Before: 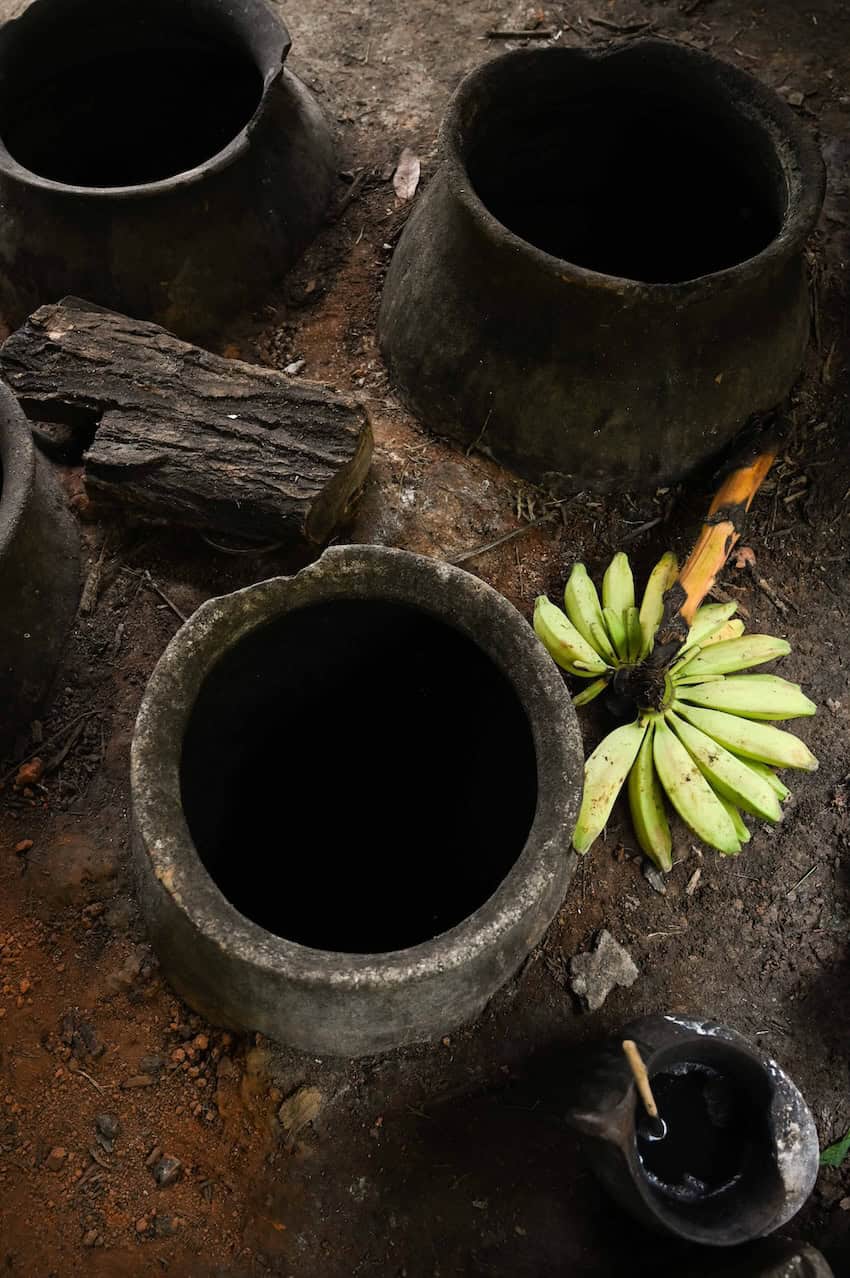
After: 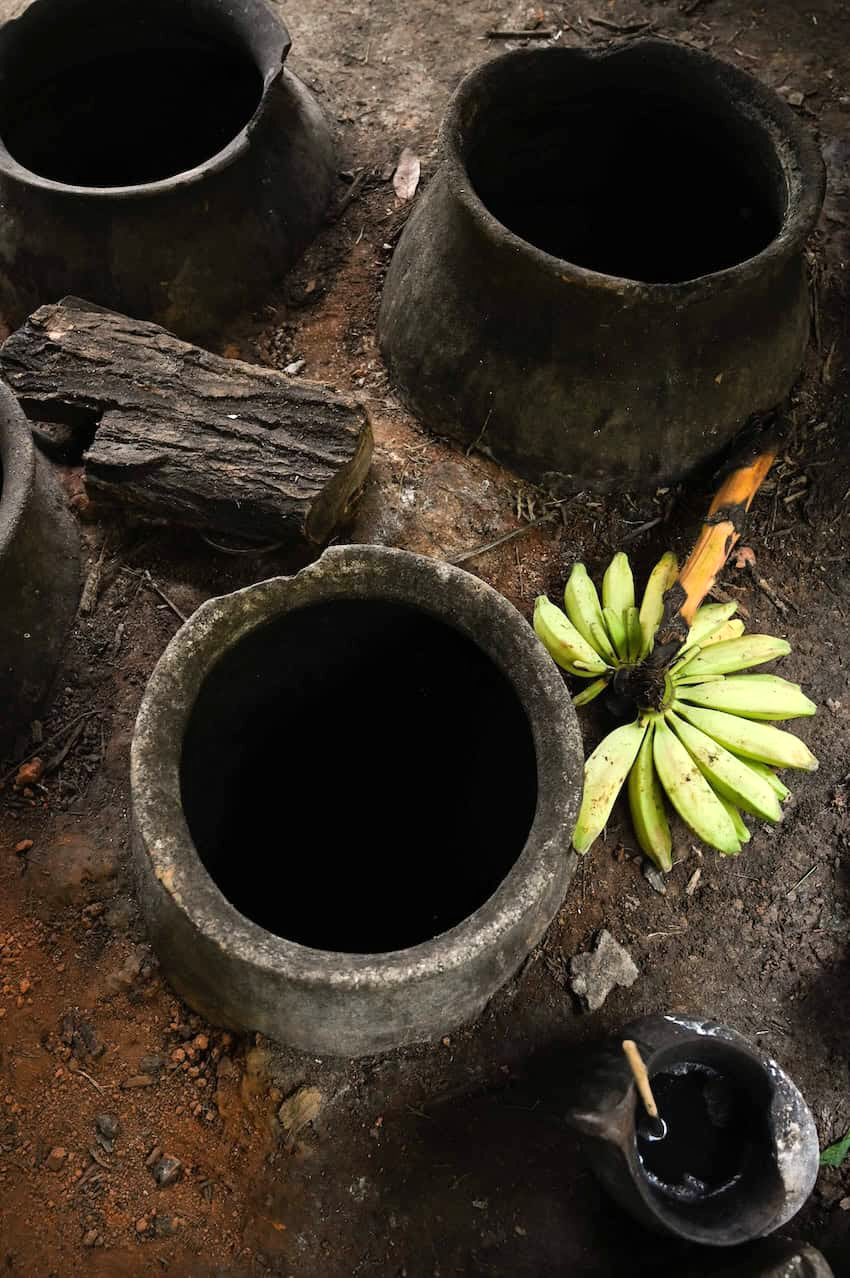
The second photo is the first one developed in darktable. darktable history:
shadows and highlights: shadows 30.63, highlights -63.22, shadows color adjustment 98%, highlights color adjustment 58.61%, soften with gaussian | blend: blend mode normal, opacity 100%; mask: uniform (no mask)
highlight reconstruction: method clip highlights, clipping threshold 0
exposure: exposure 0.127 EV
